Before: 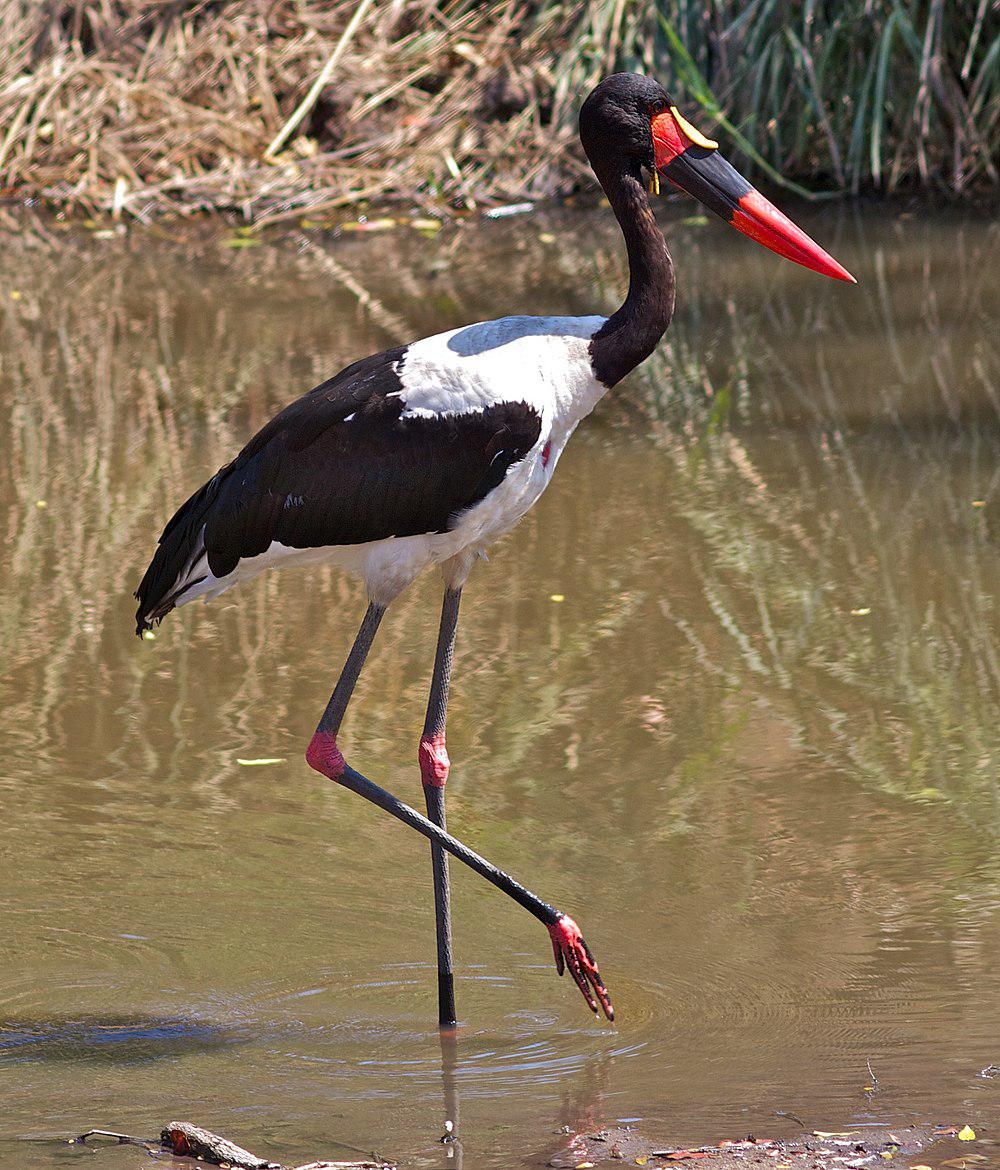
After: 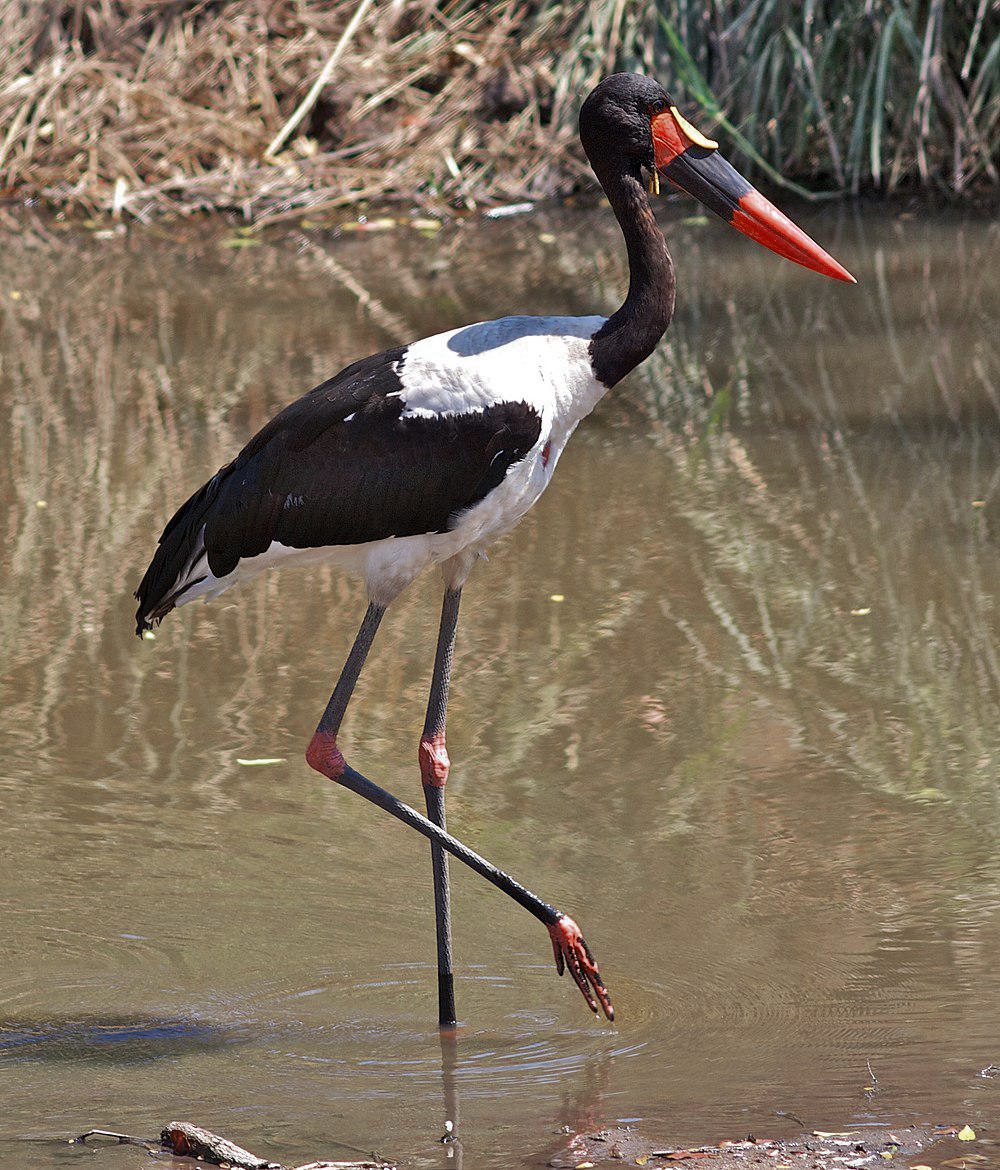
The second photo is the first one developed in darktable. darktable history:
color zones: curves: ch0 [(0, 0.5) (0.125, 0.4) (0.25, 0.5) (0.375, 0.4) (0.5, 0.4) (0.625, 0.35) (0.75, 0.35) (0.875, 0.5)]; ch1 [(0, 0.35) (0.125, 0.45) (0.25, 0.35) (0.375, 0.35) (0.5, 0.35) (0.625, 0.35) (0.75, 0.45) (0.875, 0.35)]; ch2 [(0, 0.6) (0.125, 0.5) (0.25, 0.5) (0.375, 0.6) (0.5, 0.6) (0.625, 0.5) (0.75, 0.5) (0.875, 0.5)]
shadows and highlights: shadows 52.27, highlights -28.47, soften with gaussian
